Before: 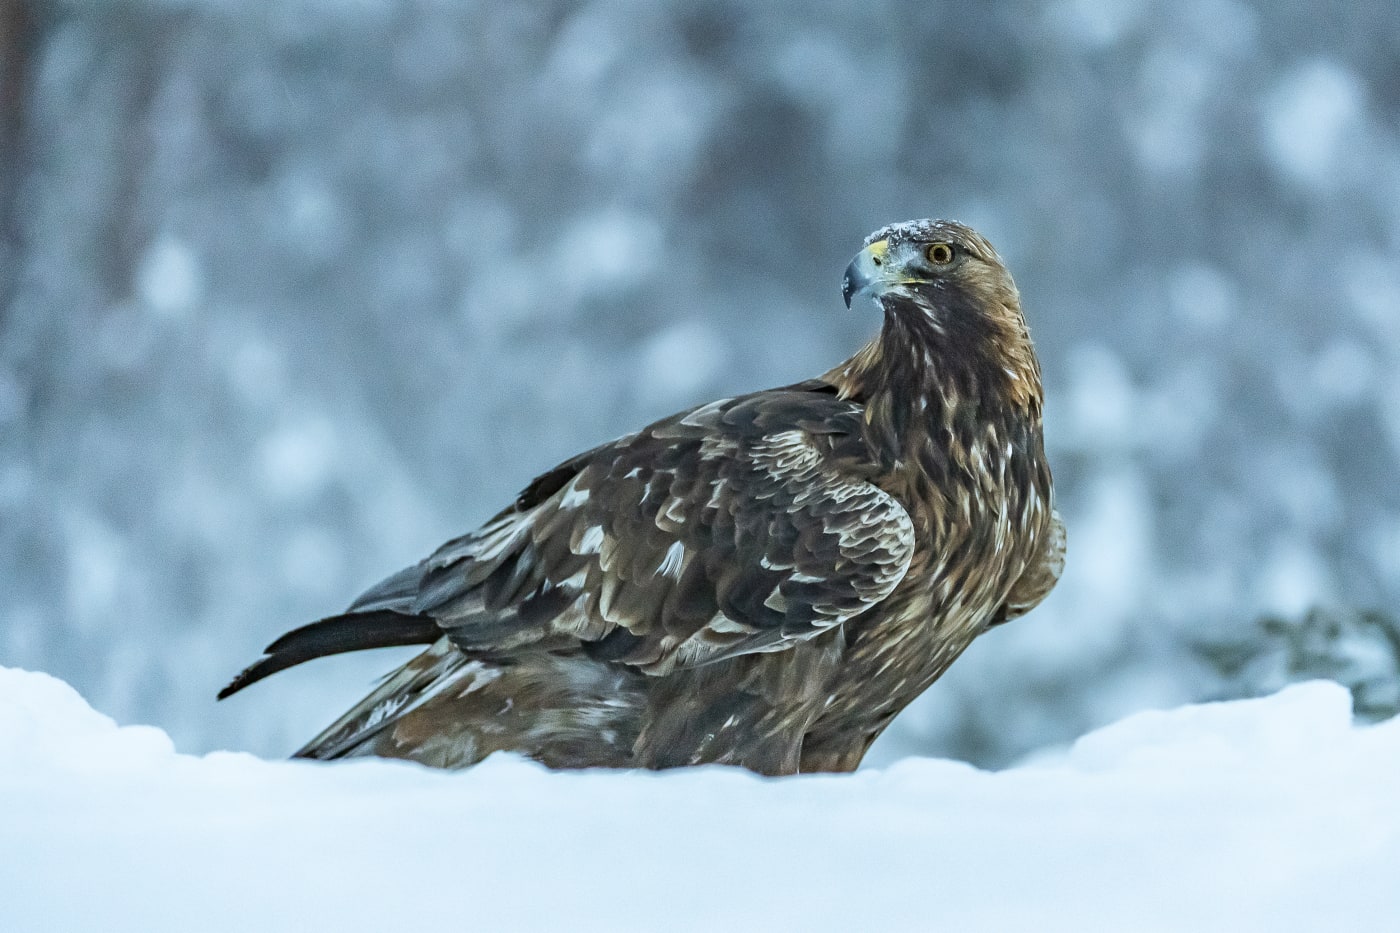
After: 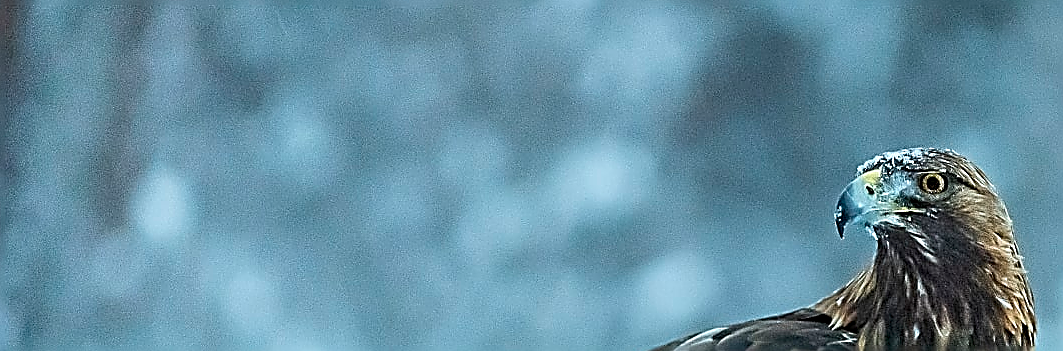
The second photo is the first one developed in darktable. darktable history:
exposure: black level correction 0, exposure 0 EV, compensate exposure bias true, compensate highlight preservation false
crop: left 0.507%, top 7.631%, right 23.546%, bottom 54.713%
sharpen: amount 1.988
